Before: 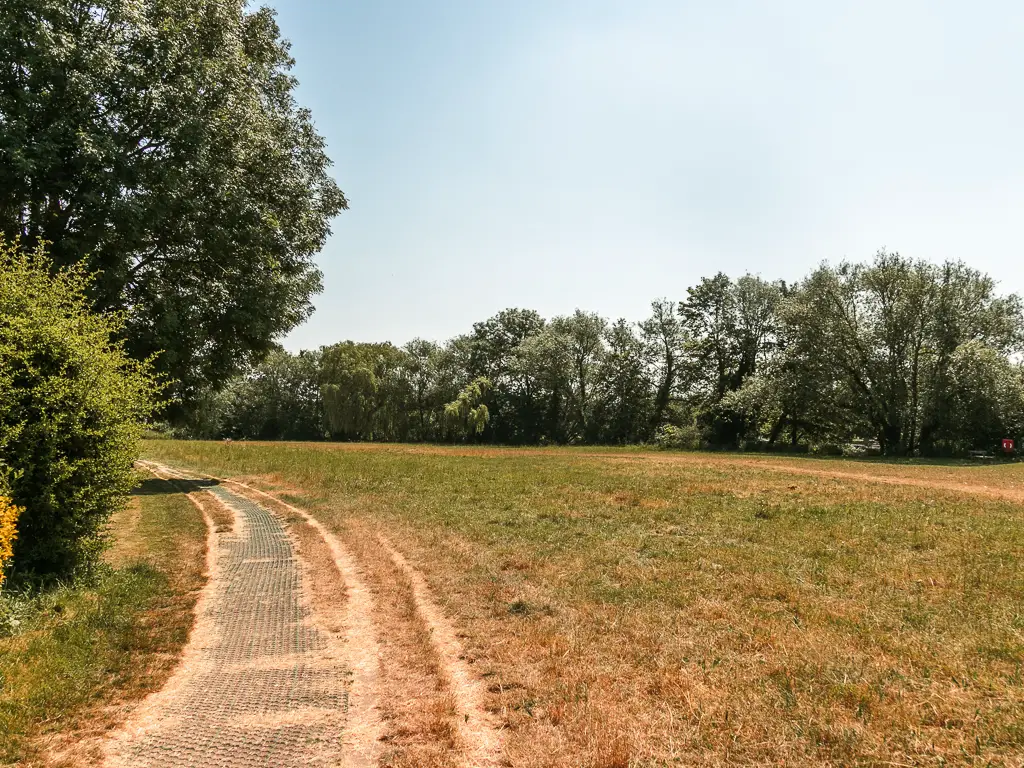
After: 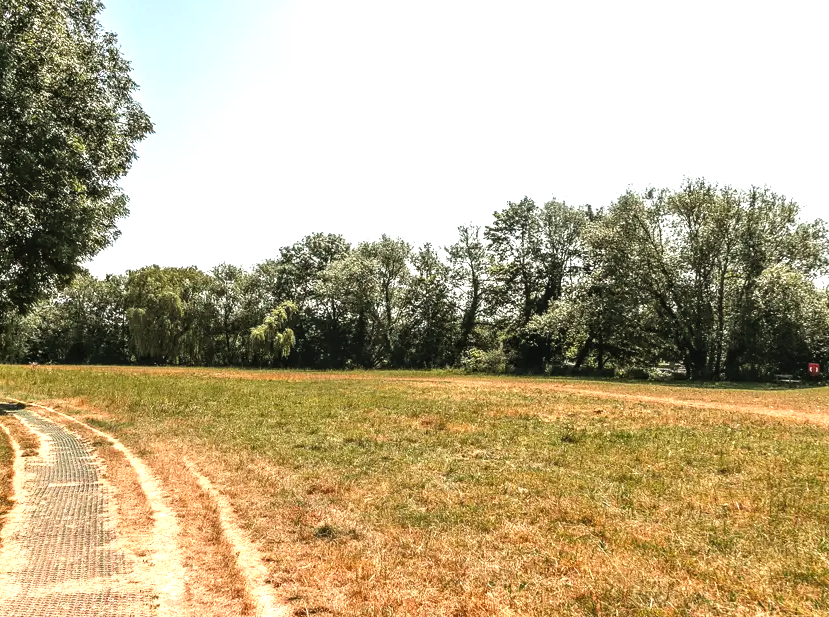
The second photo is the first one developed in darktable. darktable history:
crop: left 19.039%, top 9.922%, right 0.001%, bottom 9.662%
local contrast: on, module defaults
tone equalizer: -8 EV -0.773 EV, -7 EV -0.731 EV, -6 EV -0.624 EV, -5 EV -0.401 EV, -3 EV 0.4 EV, -2 EV 0.6 EV, -1 EV 0.679 EV, +0 EV 0.722 EV
